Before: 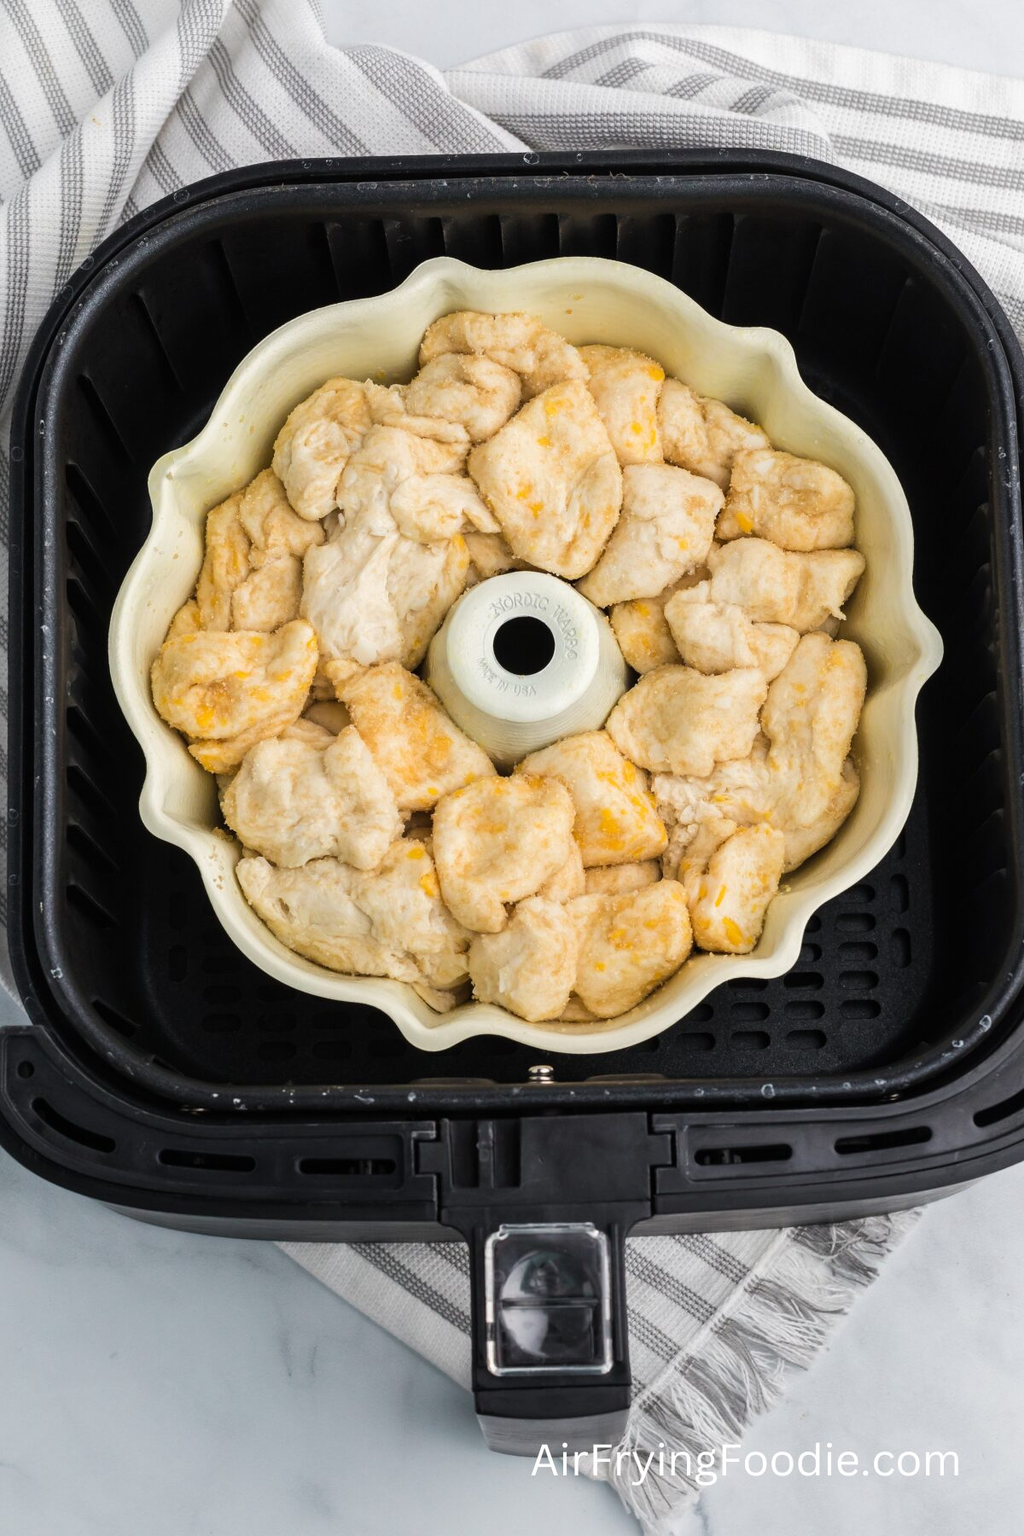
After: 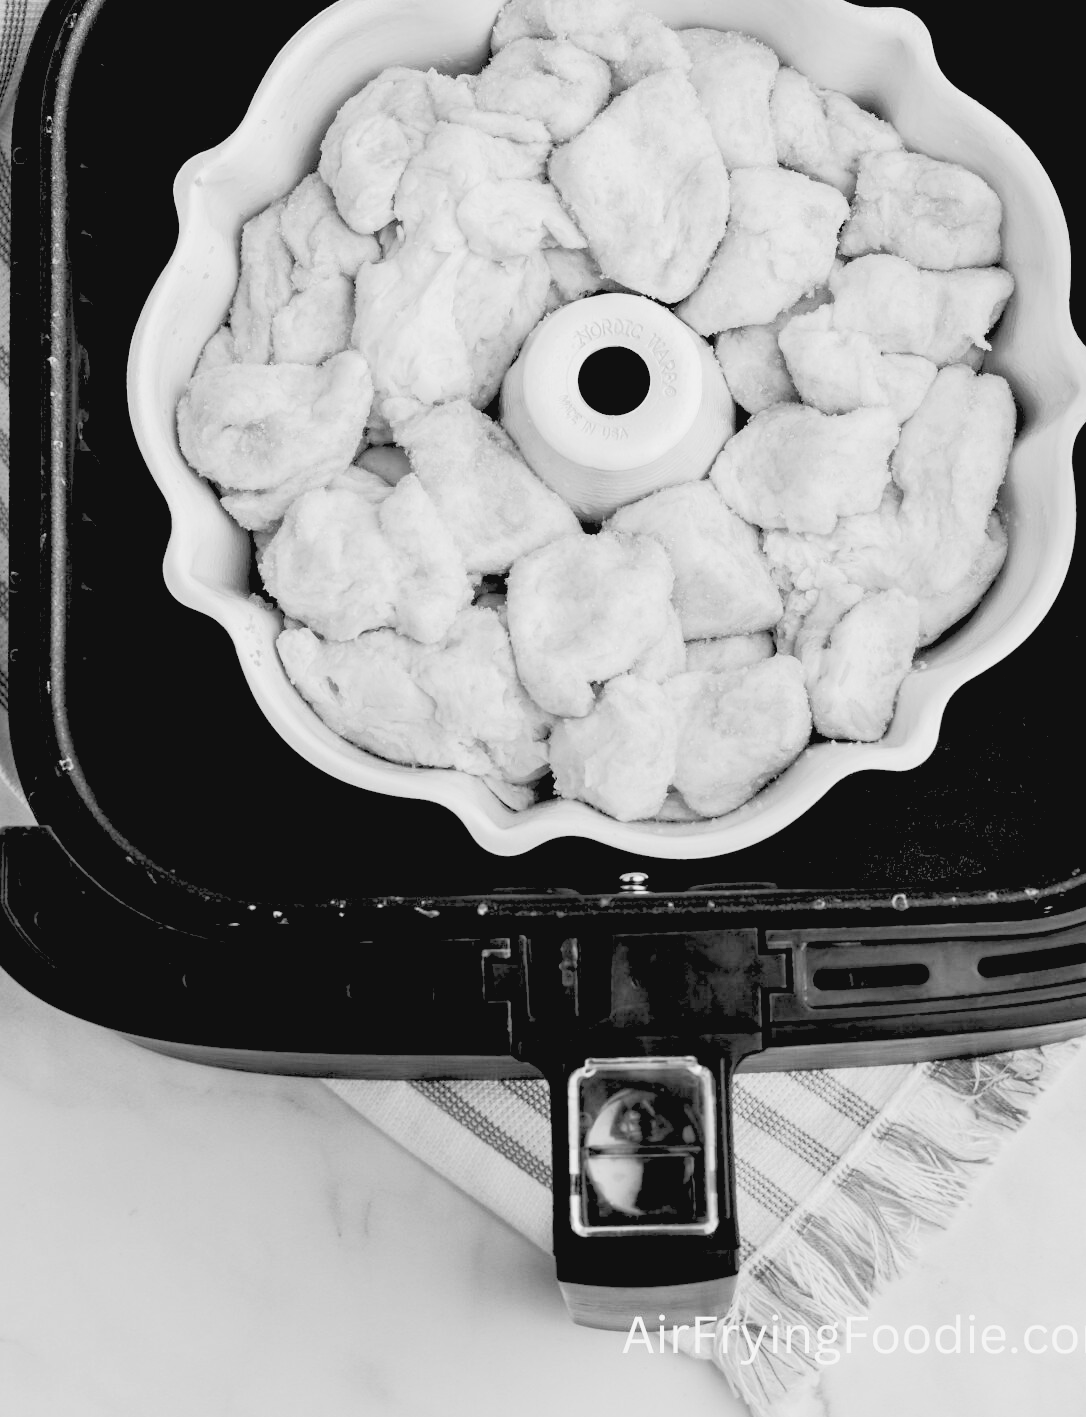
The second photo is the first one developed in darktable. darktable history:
tone curve: curves: ch0 [(0, 0.045) (0.155, 0.169) (0.46, 0.466) (0.751, 0.788) (1, 0.961)]; ch1 [(0, 0) (0.43, 0.408) (0.472, 0.469) (0.505, 0.503) (0.553, 0.563) (0.592, 0.581) (0.631, 0.625) (1, 1)]; ch2 [(0, 0) (0.505, 0.495) (0.55, 0.557) (0.583, 0.573) (1, 1)], color space Lab, independent channels, preserve colors none
crop: top 20.916%, right 9.437%, bottom 0.316%
rgb levels: levels [[0.027, 0.429, 0.996], [0, 0.5, 1], [0, 0.5, 1]]
monochrome: on, module defaults
